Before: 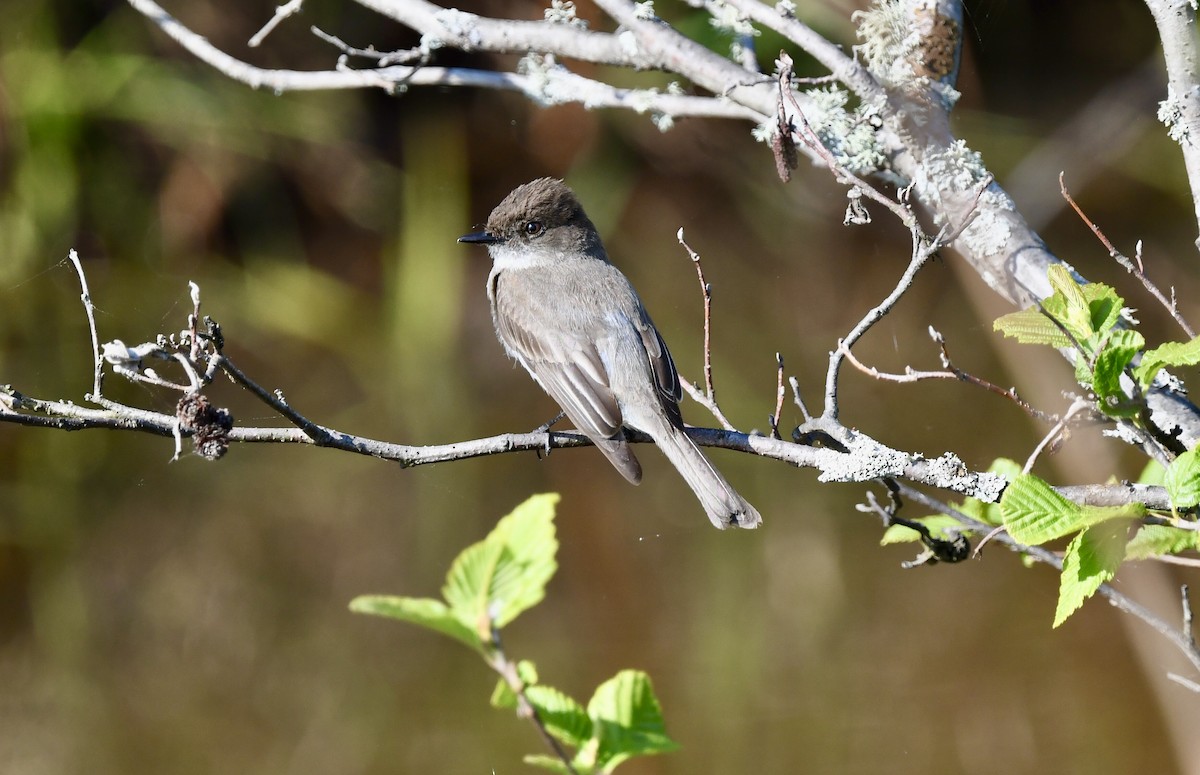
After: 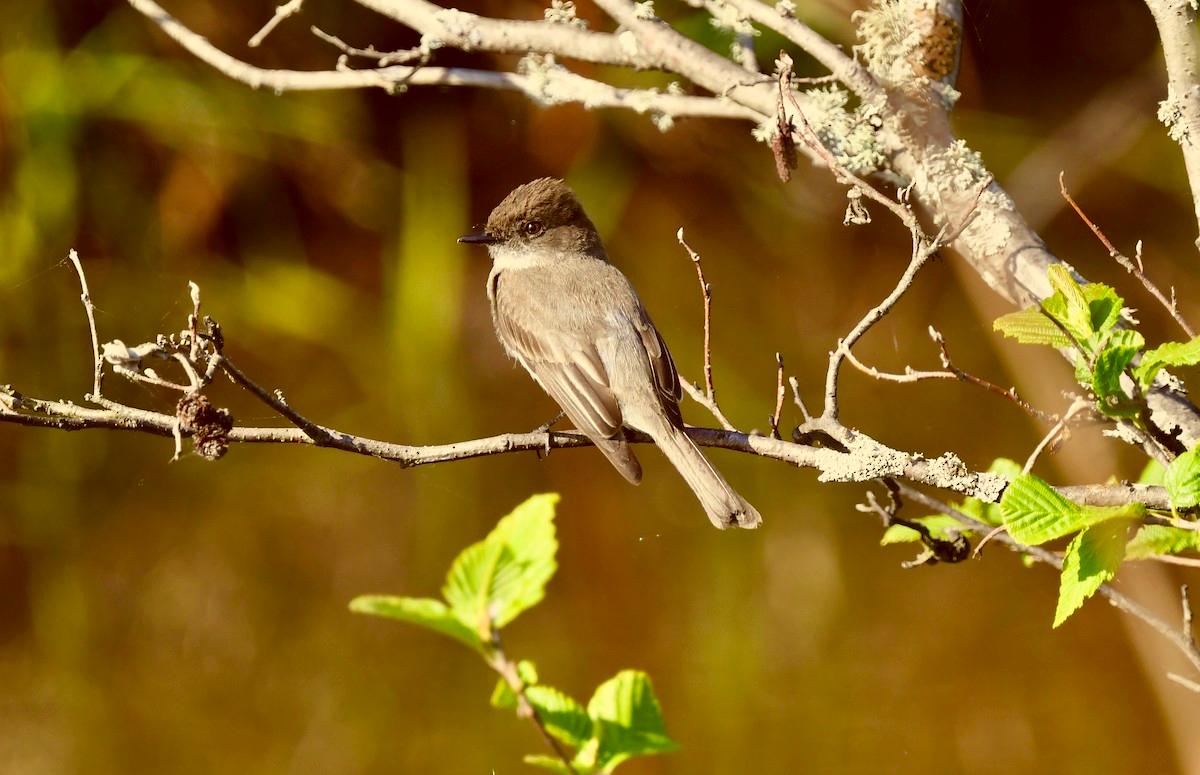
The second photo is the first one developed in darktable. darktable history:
color correction: highlights a* 1.05, highlights b* 24.32, shadows a* 15.47, shadows b* 24.27
